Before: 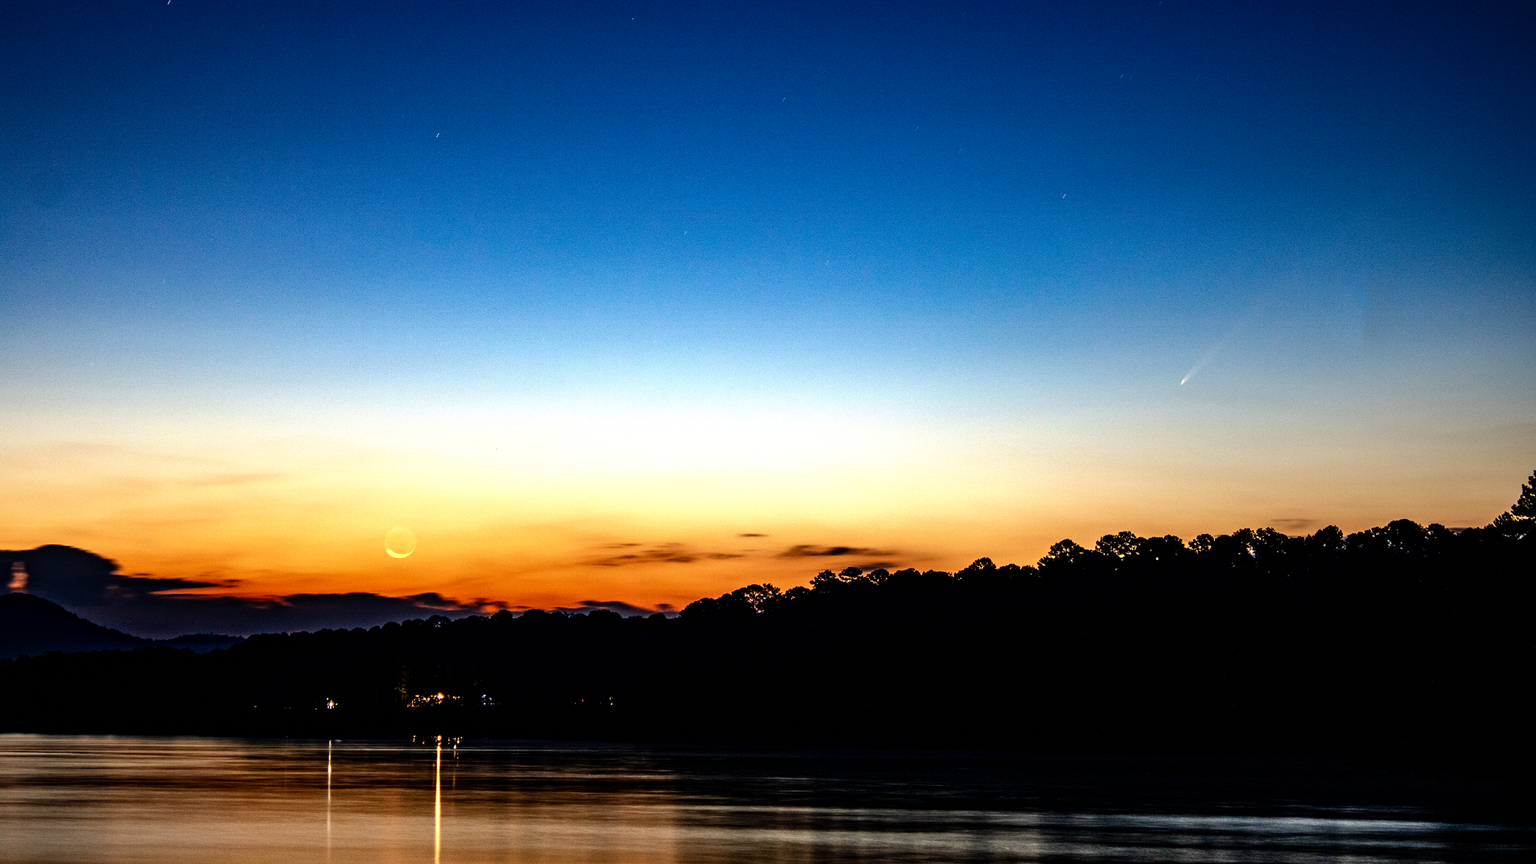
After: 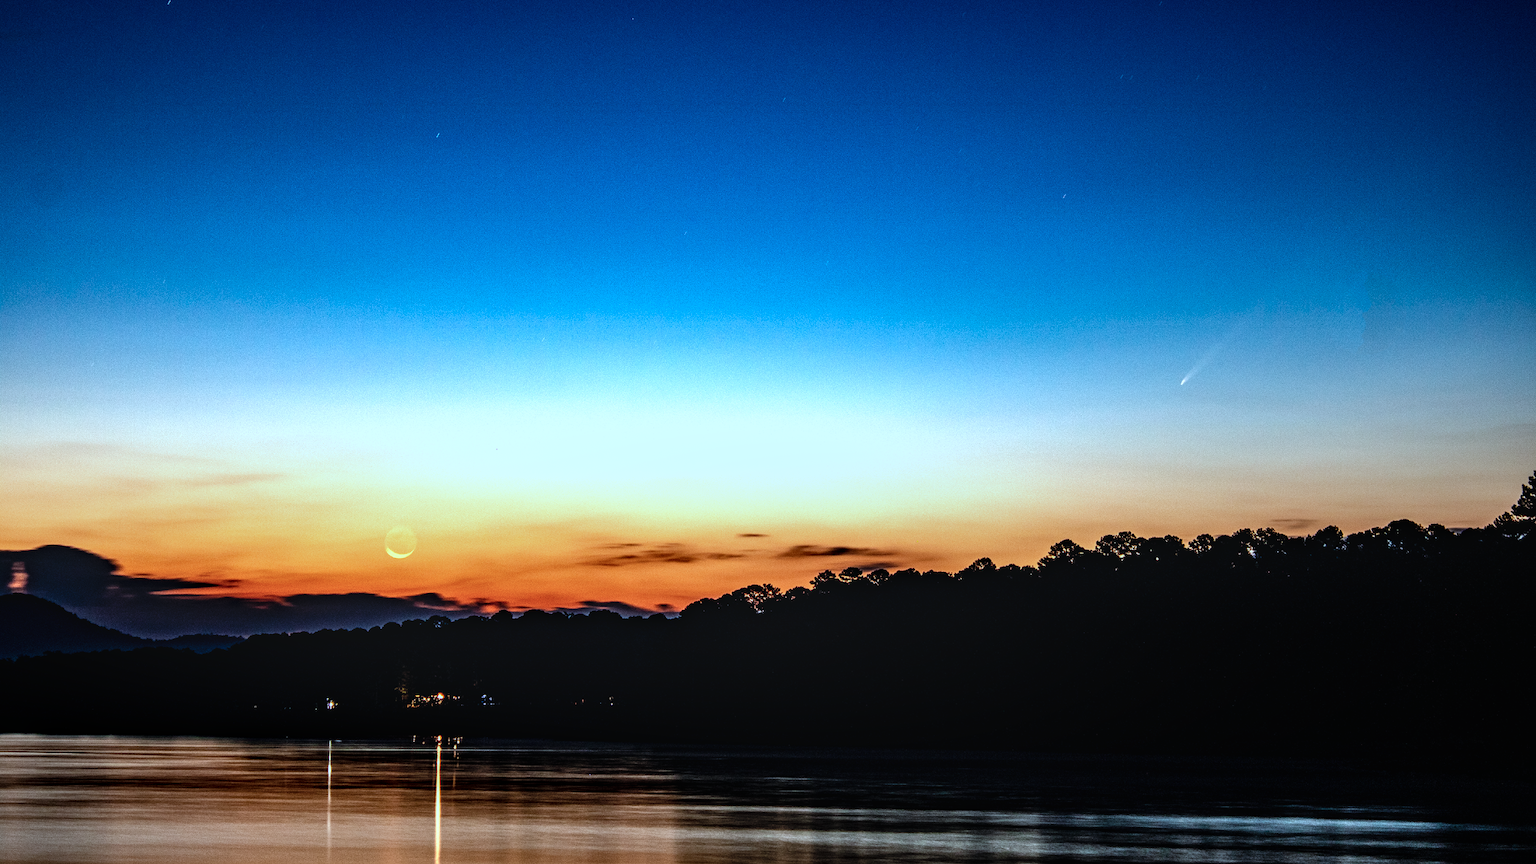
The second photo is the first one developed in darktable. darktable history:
local contrast: on, module defaults
color correction: highlights a* -8.96, highlights b* -23.28
